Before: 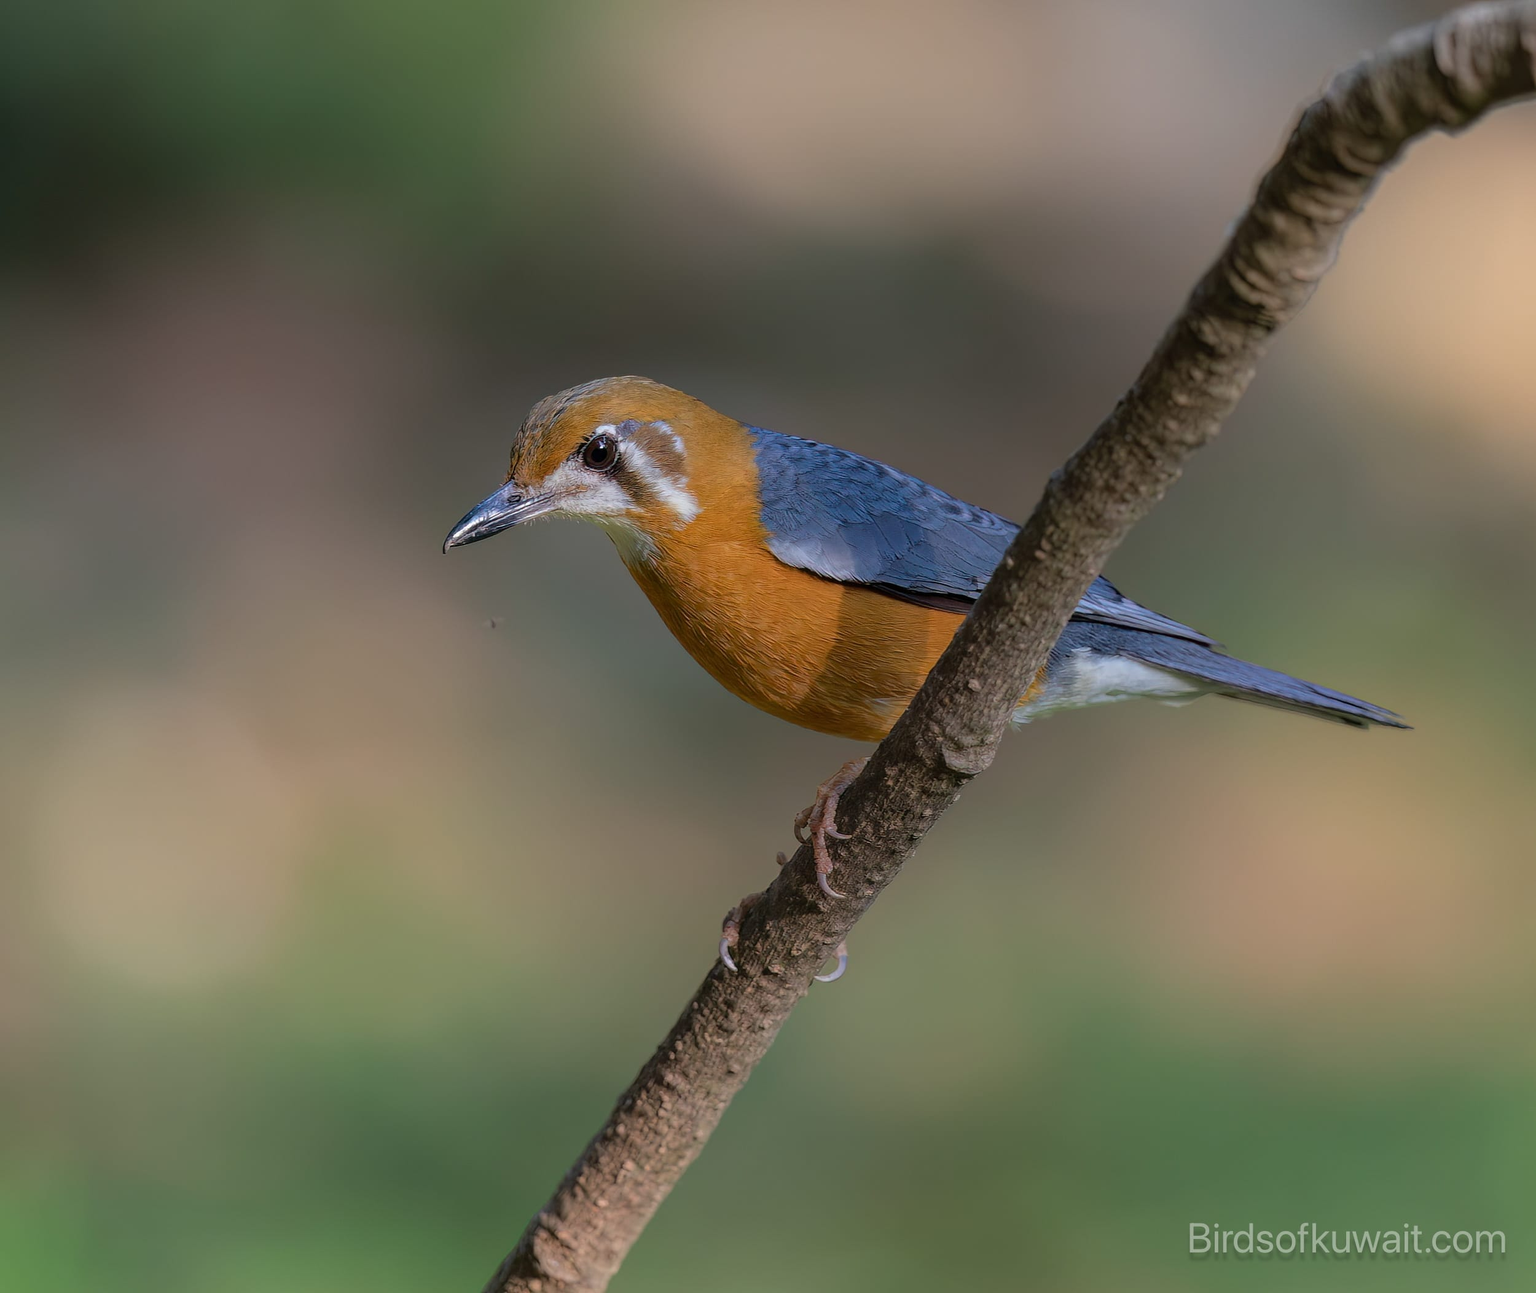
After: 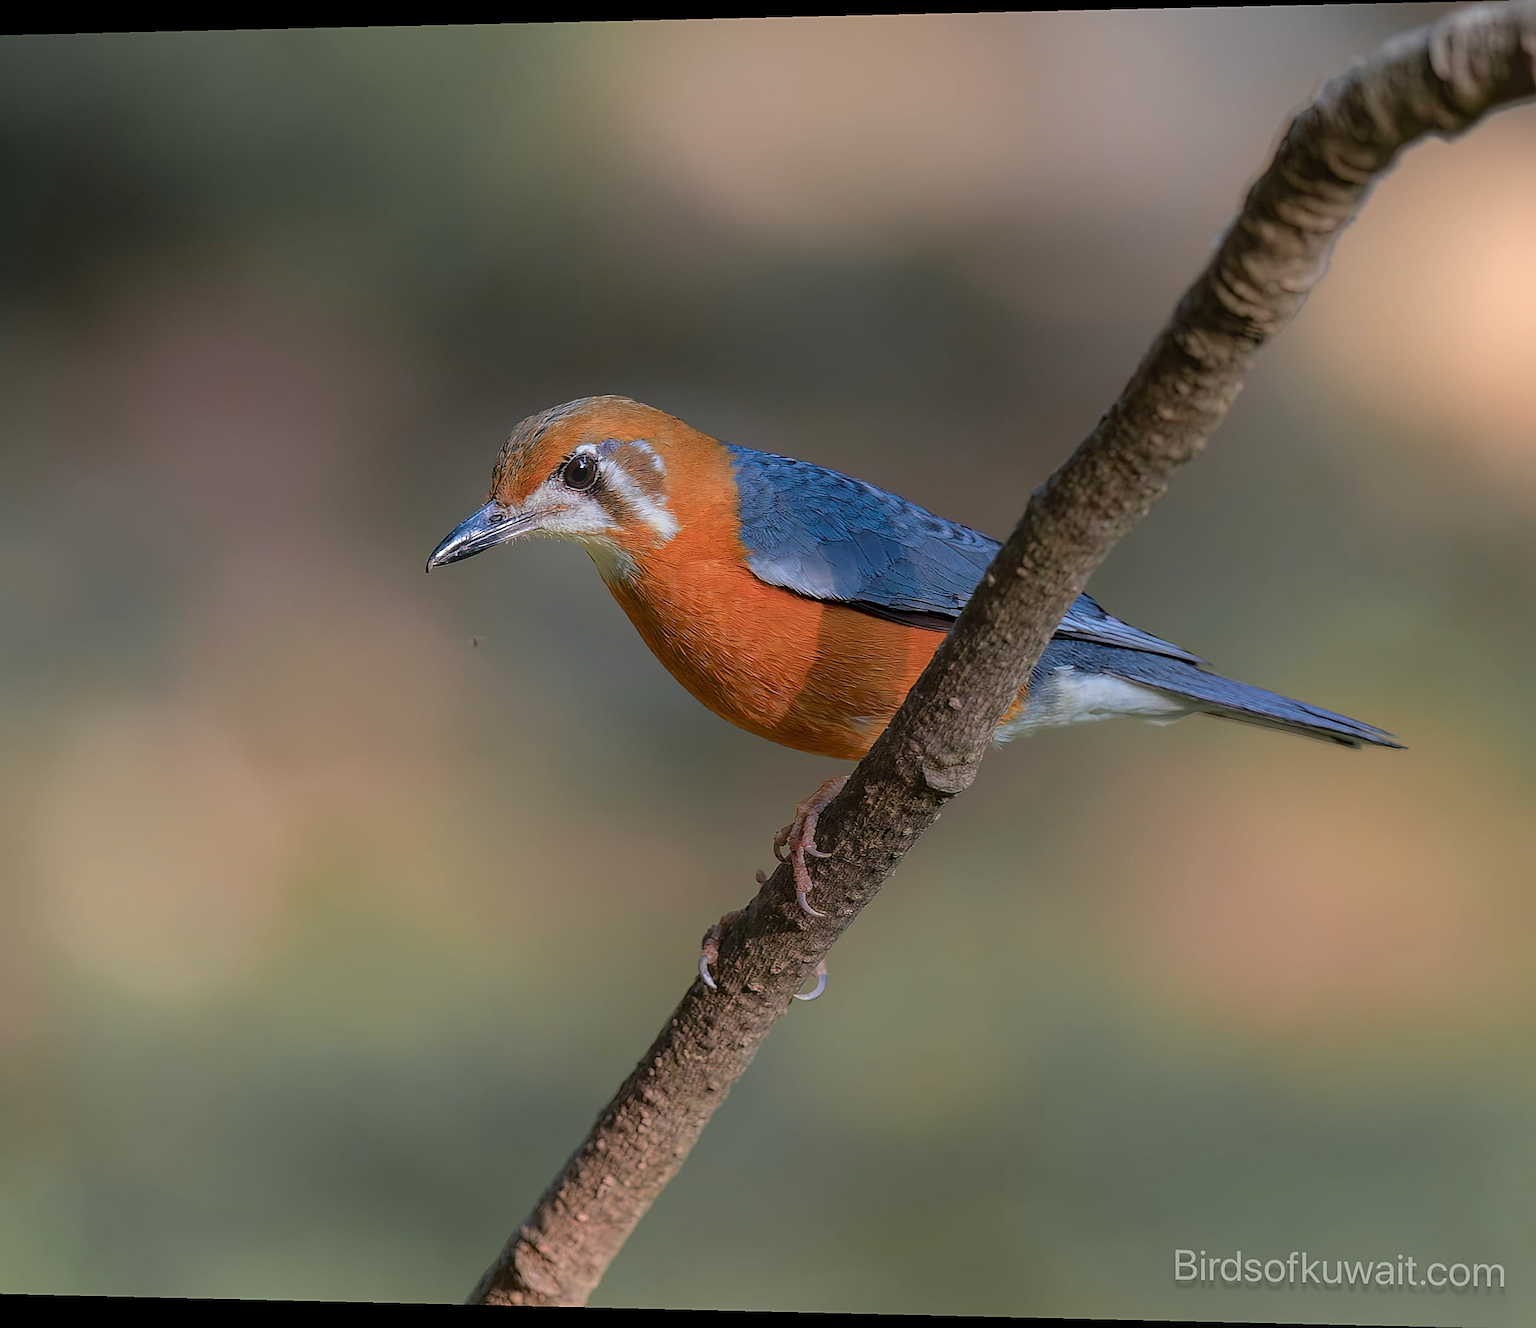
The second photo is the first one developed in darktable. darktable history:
color zones: curves: ch1 [(0.263, 0.53) (0.376, 0.287) (0.487, 0.512) (0.748, 0.547) (1, 0.513)]; ch2 [(0.262, 0.45) (0.751, 0.477)], mix 31.98%
sharpen: on, module defaults
rotate and perspective: lens shift (horizontal) -0.055, automatic cropping off
bloom: threshold 82.5%, strength 16.25%
